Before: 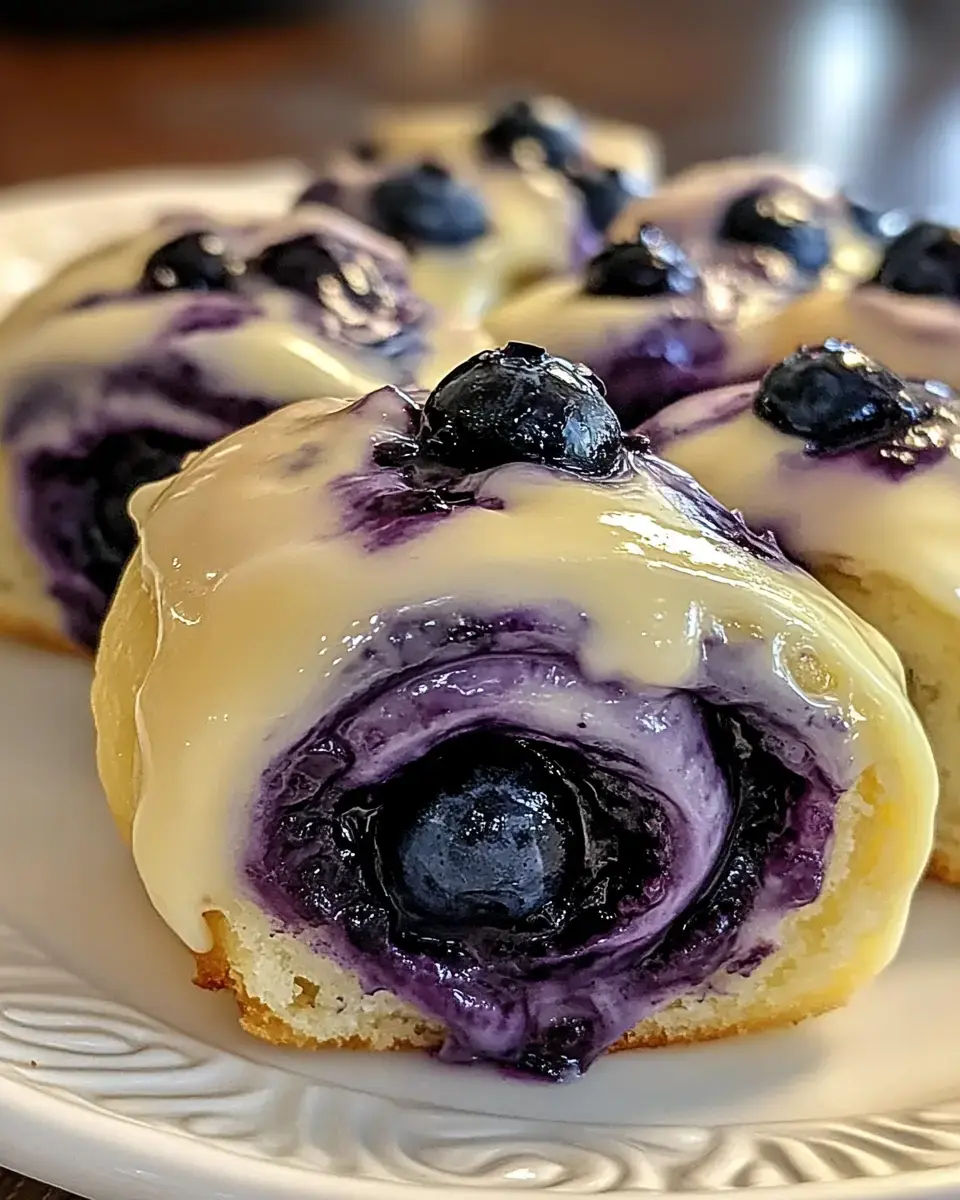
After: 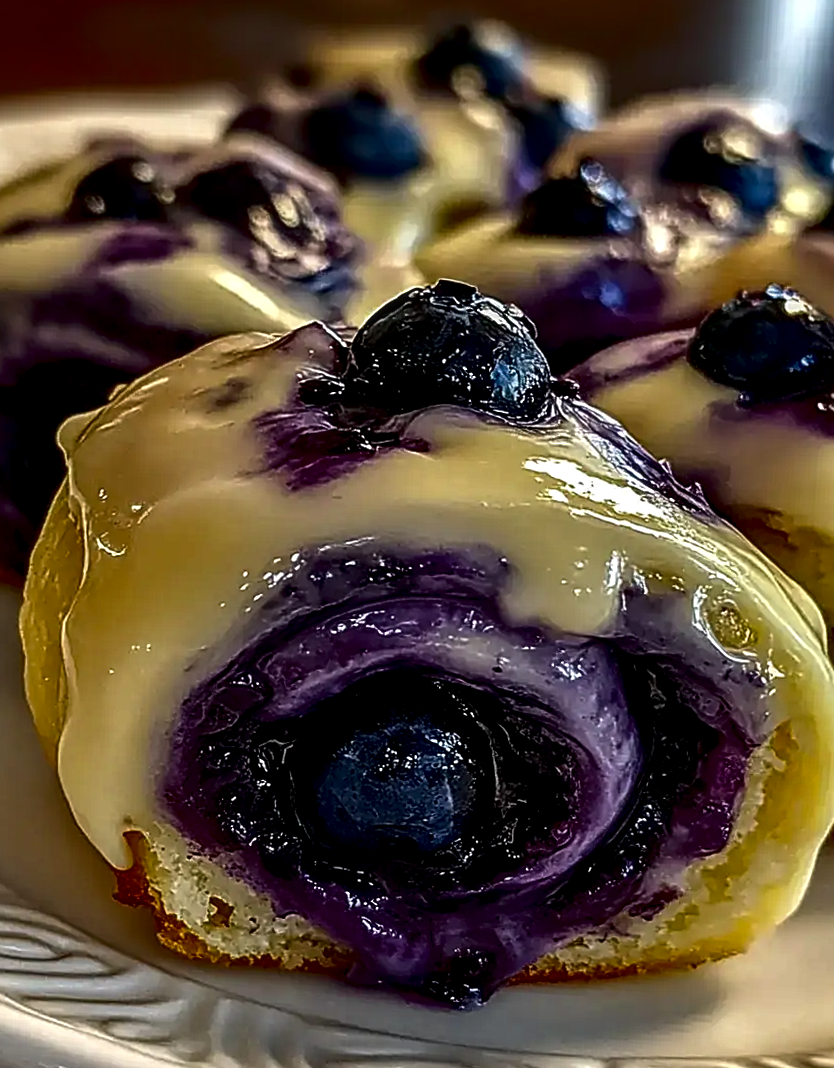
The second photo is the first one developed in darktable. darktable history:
sharpen: on, module defaults
local contrast: highlights 61%, detail 143%, midtone range 0.428
crop and rotate: angle -1.96°, left 3.097%, top 4.154%, right 1.586%, bottom 0.529%
rotate and perspective: rotation 0.074°, lens shift (vertical) 0.096, lens shift (horizontal) -0.041, crop left 0.043, crop right 0.952, crop top 0.024, crop bottom 0.979
contrast brightness saturation: contrast 0.09, brightness -0.59, saturation 0.17
color balance rgb: perceptual saturation grading › global saturation -1%
